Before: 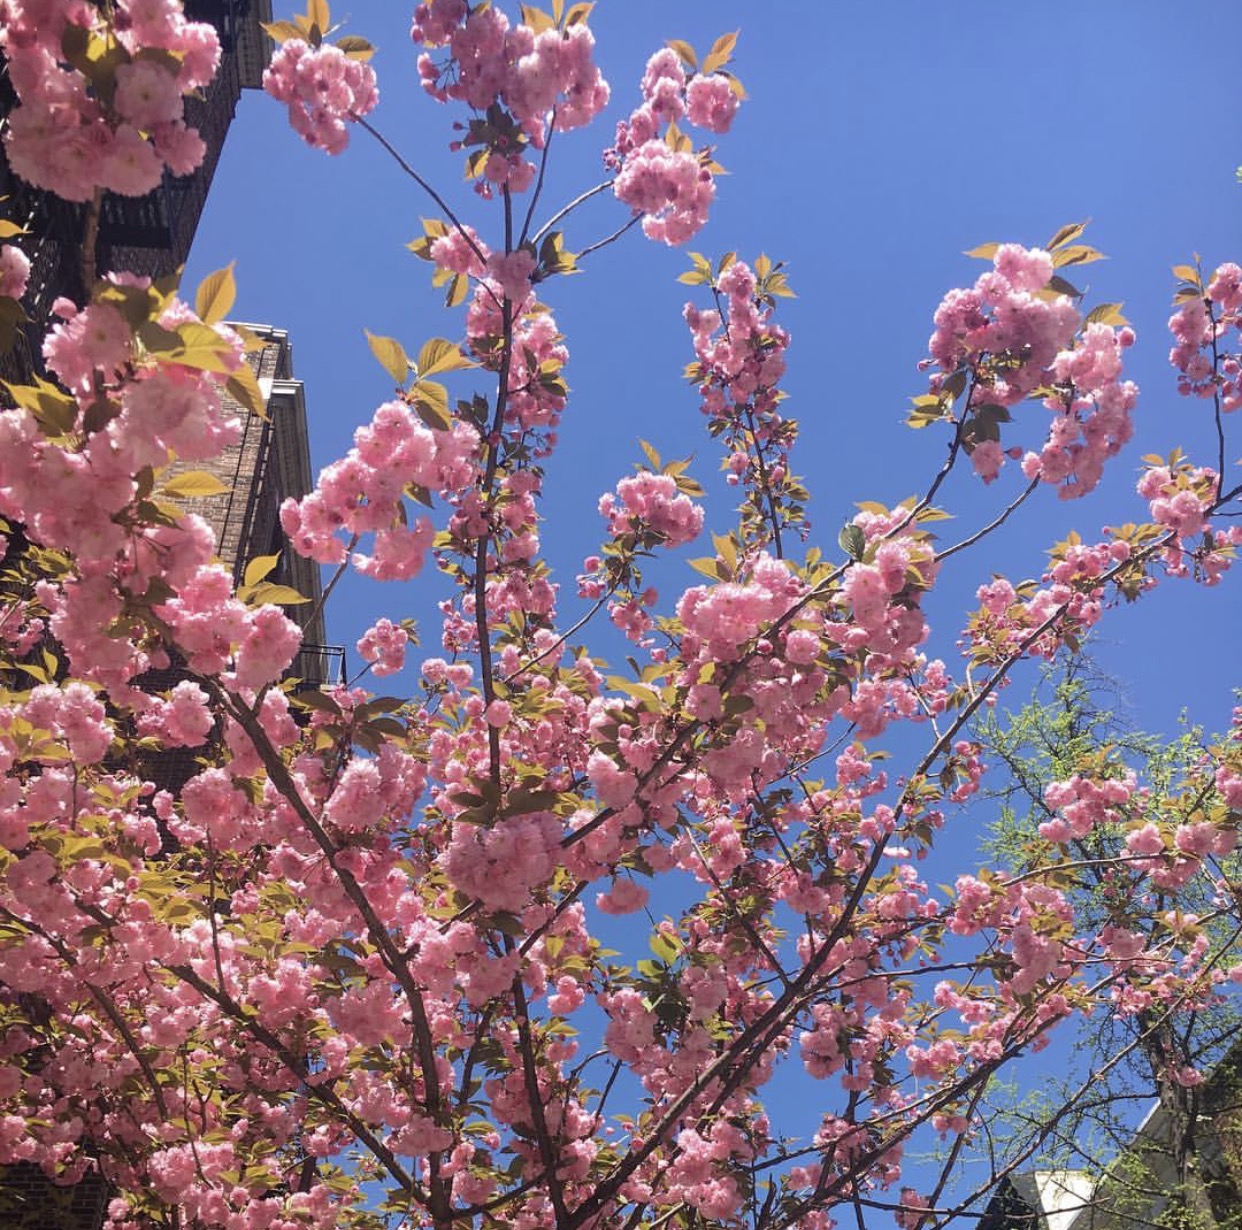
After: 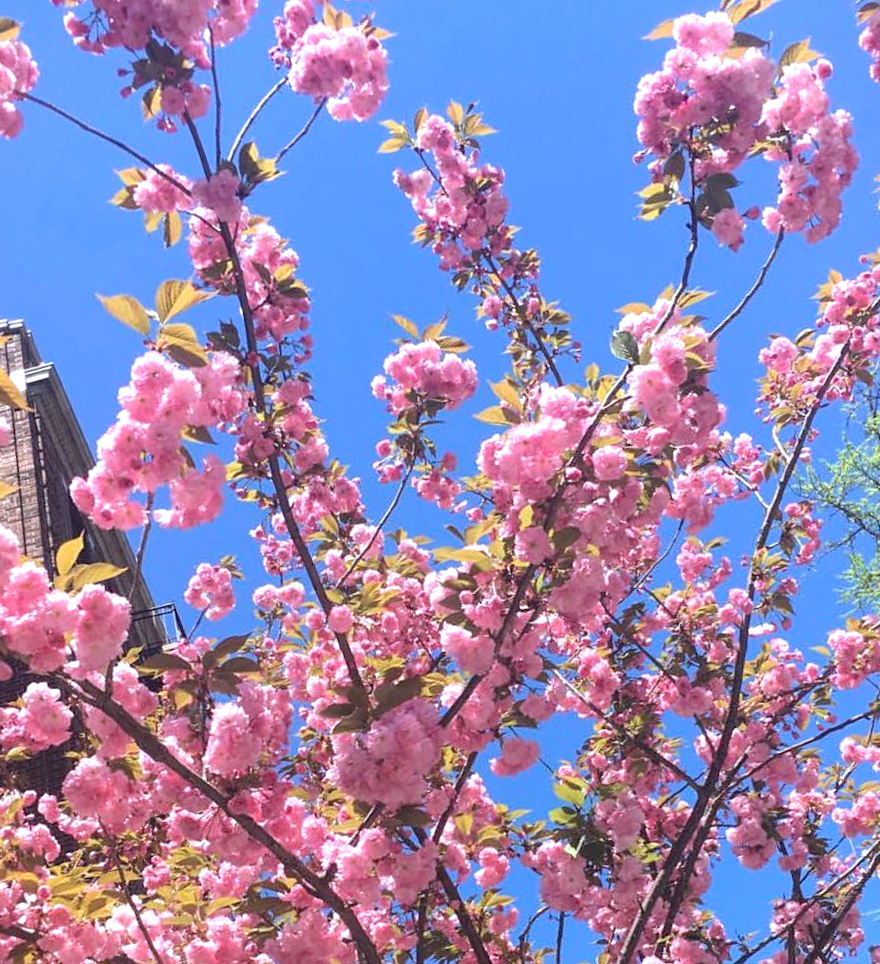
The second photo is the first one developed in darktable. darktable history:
color calibration: x 0.37, y 0.382, temperature 4316.94 K
crop and rotate: angle 17.78°, left 6.736%, right 3.854%, bottom 1.161%
local contrast: highlights 104%, shadows 101%, detail 119%, midtone range 0.2
exposure: black level correction 0, exposure 0.499 EV, compensate exposure bias true, compensate highlight preservation false
